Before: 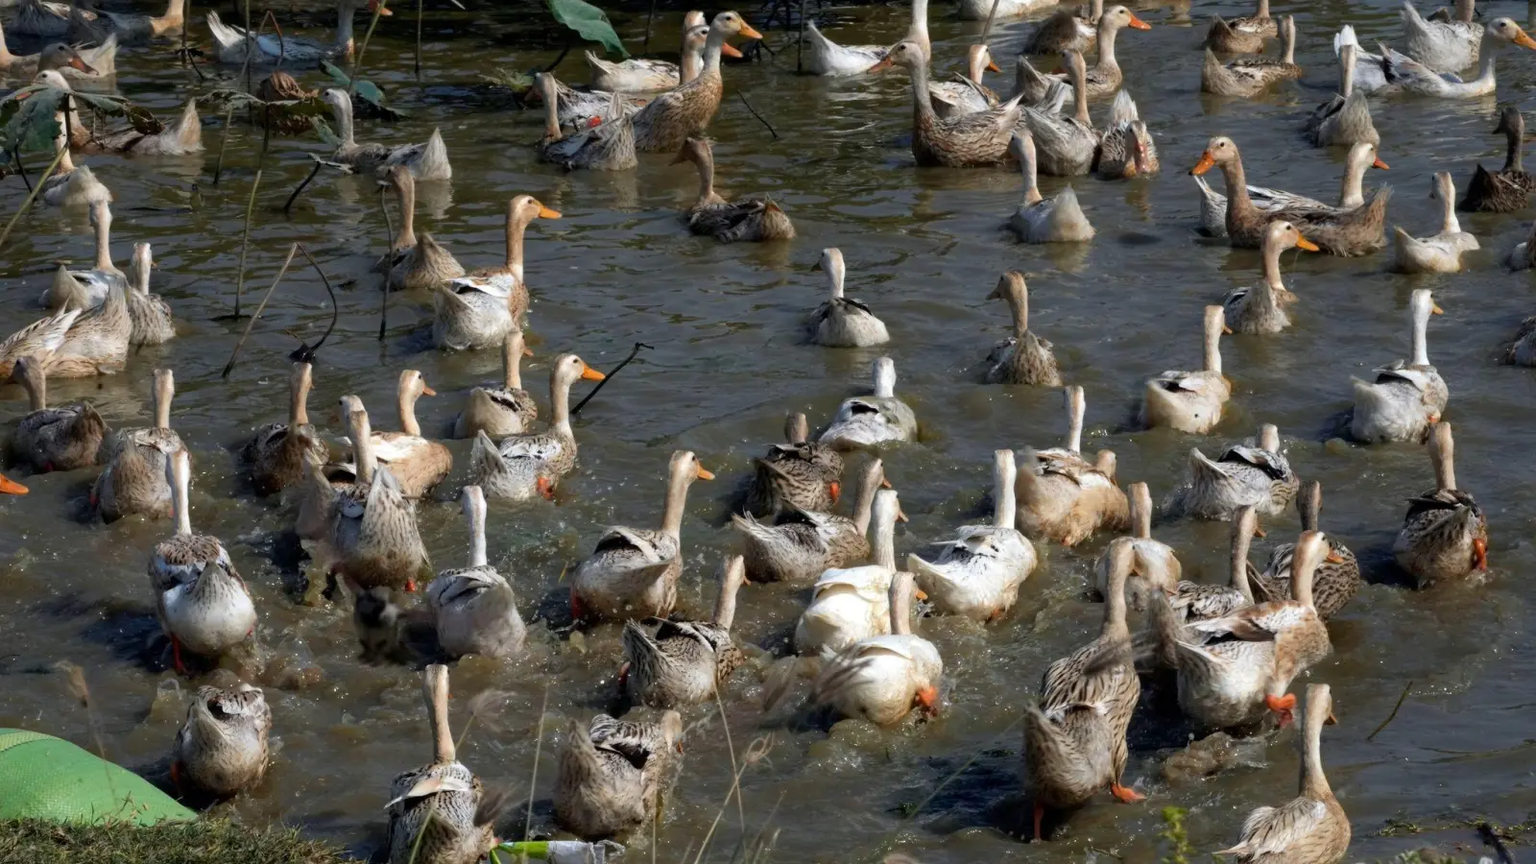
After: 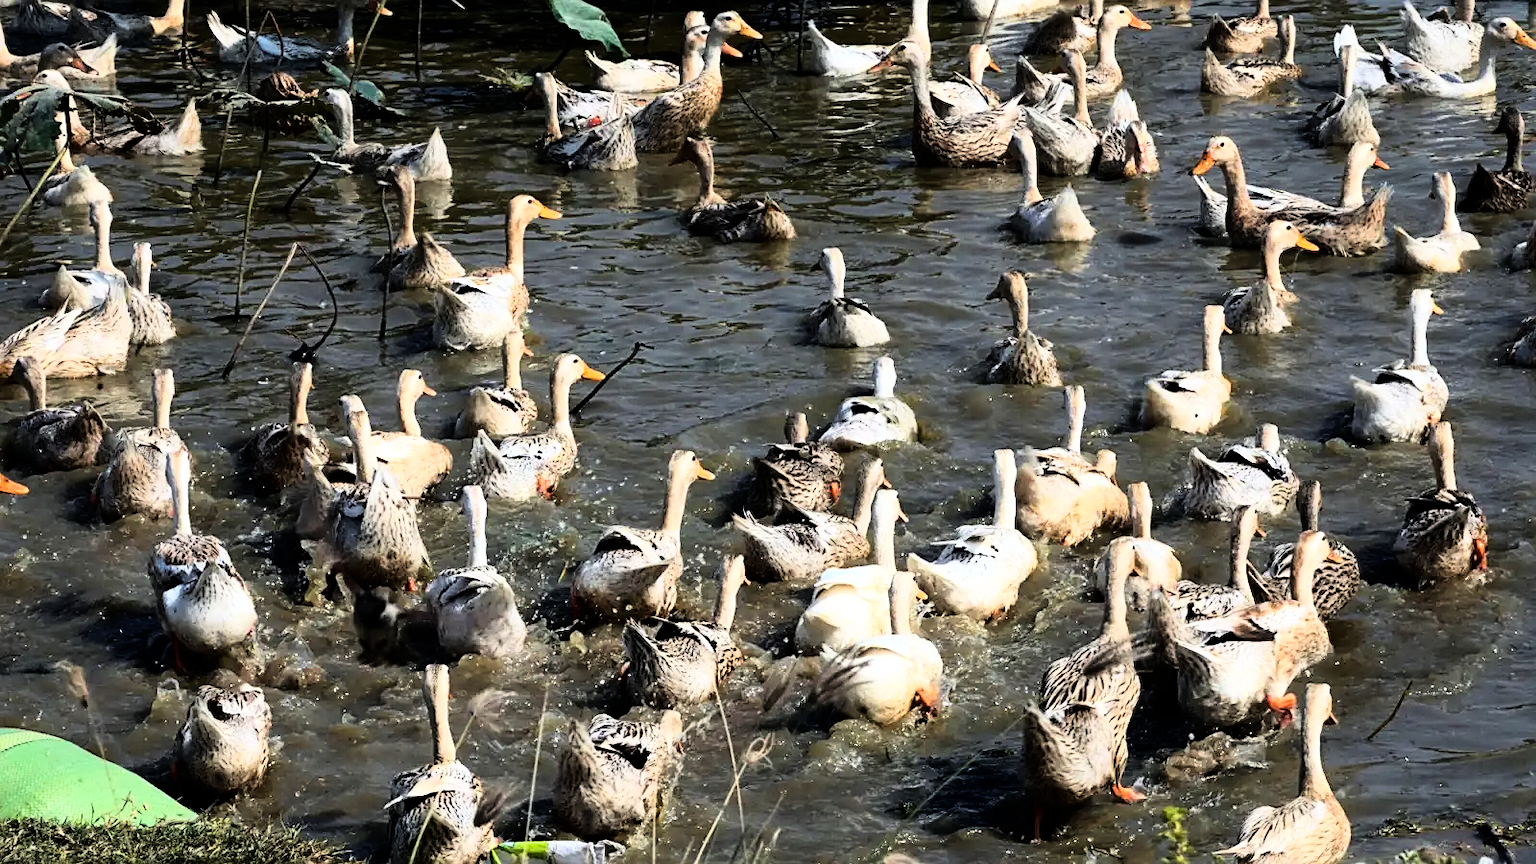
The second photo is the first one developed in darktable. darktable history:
rgb curve: curves: ch0 [(0, 0) (0.21, 0.15) (0.24, 0.21) (0.5, 0.75) (0.75, 0.96) (0.89, 0.99) (1, 1)]; ch1 [(0, 0.02) (0.21, 0.13) (0.25, 0.2) (0.5, 0.67) (0.75, 0.9) (0.89, 0.97) (1, 1)]; ch2 [(0, 0.02) (0.21, 0.13) (0.25, 0.2) (0.5, 0.67) (0.75, 0.9) (0.89, 0.97) (1, 1)], compensate middle gray true
sharpen: on, module defaults
tone equalizer: on, module defaults
